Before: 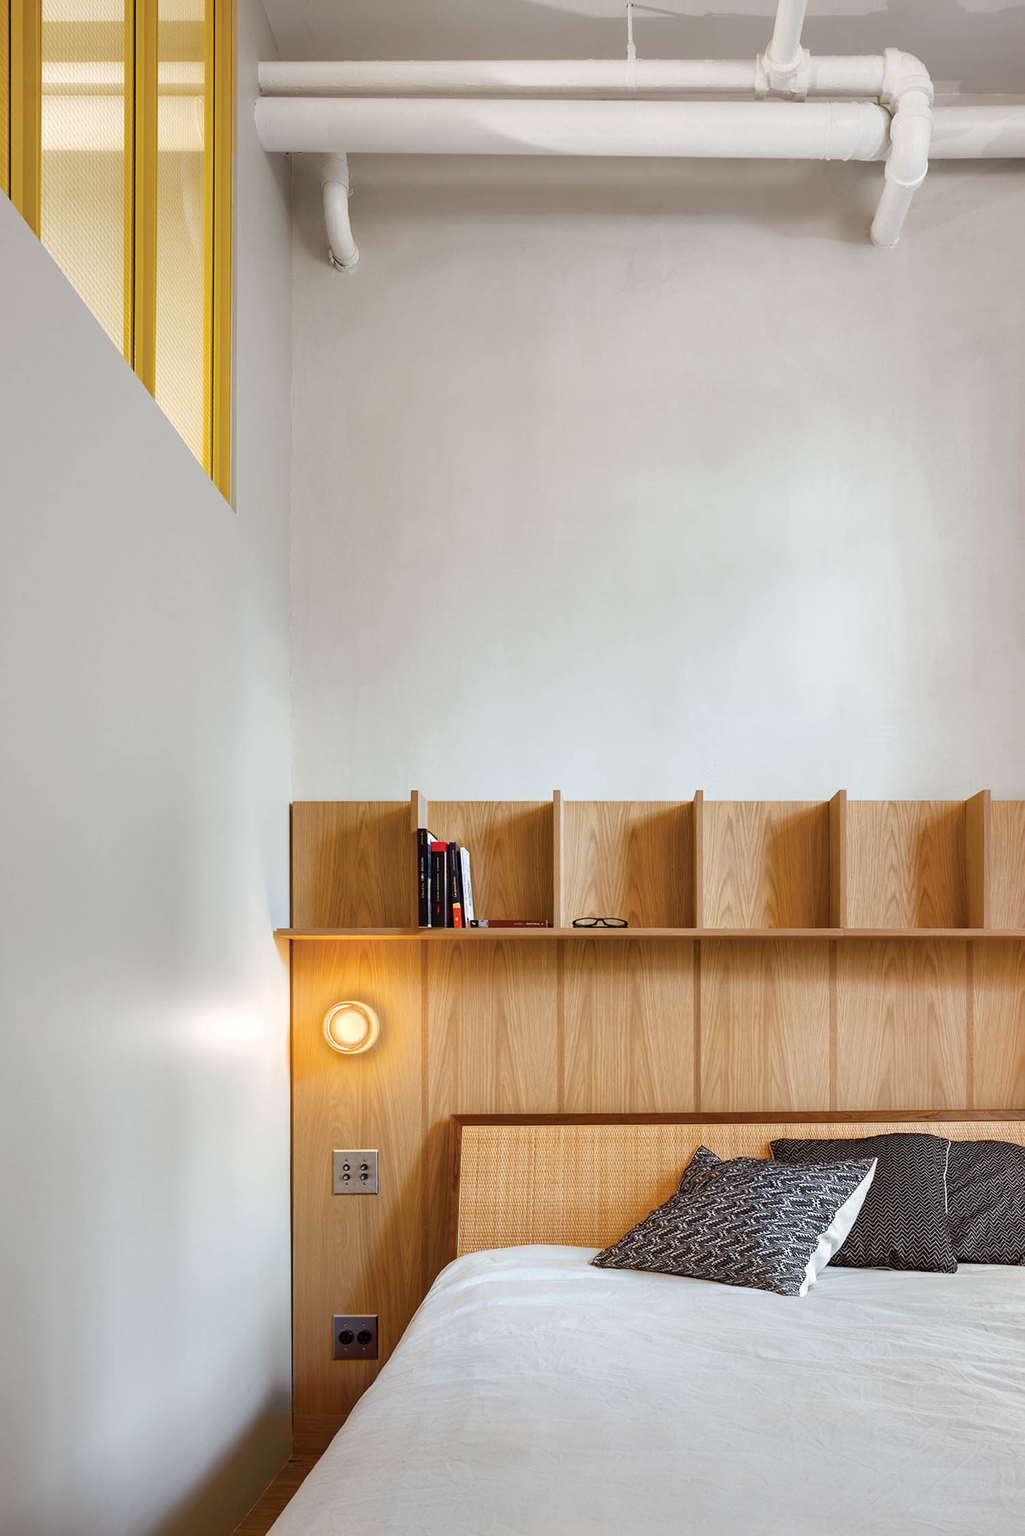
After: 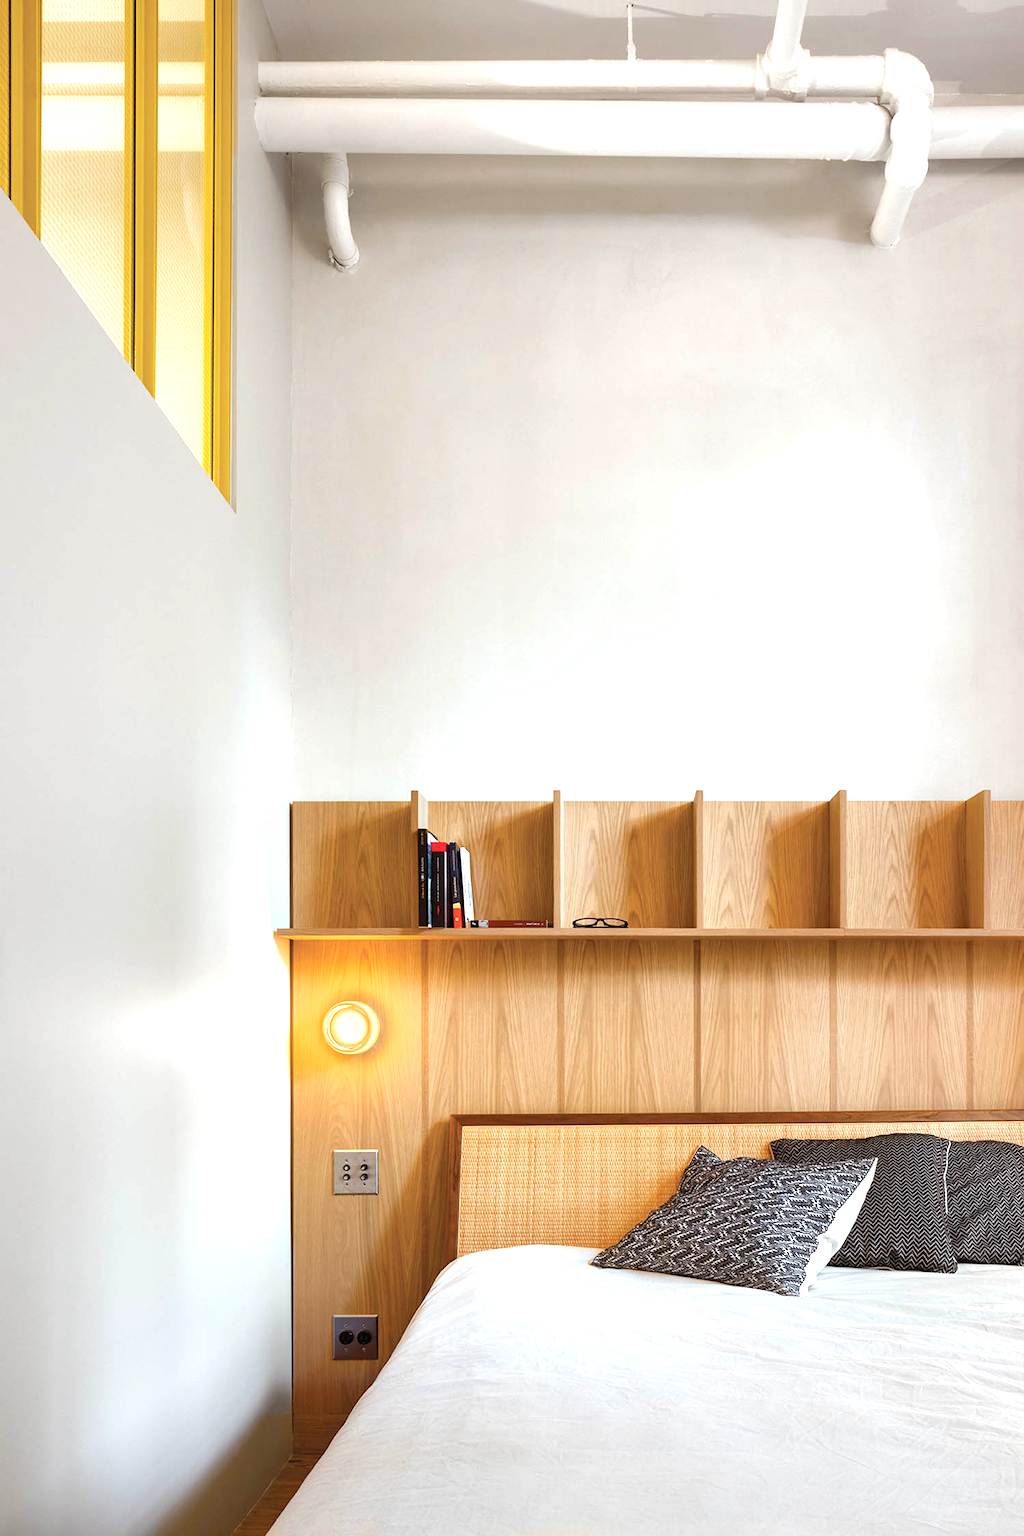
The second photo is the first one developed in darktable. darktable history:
exposure: black level correction 0, exposure 0.68 EV, compensate exposure bias true, compensate highlight preservation false
white balance: emerald 1
